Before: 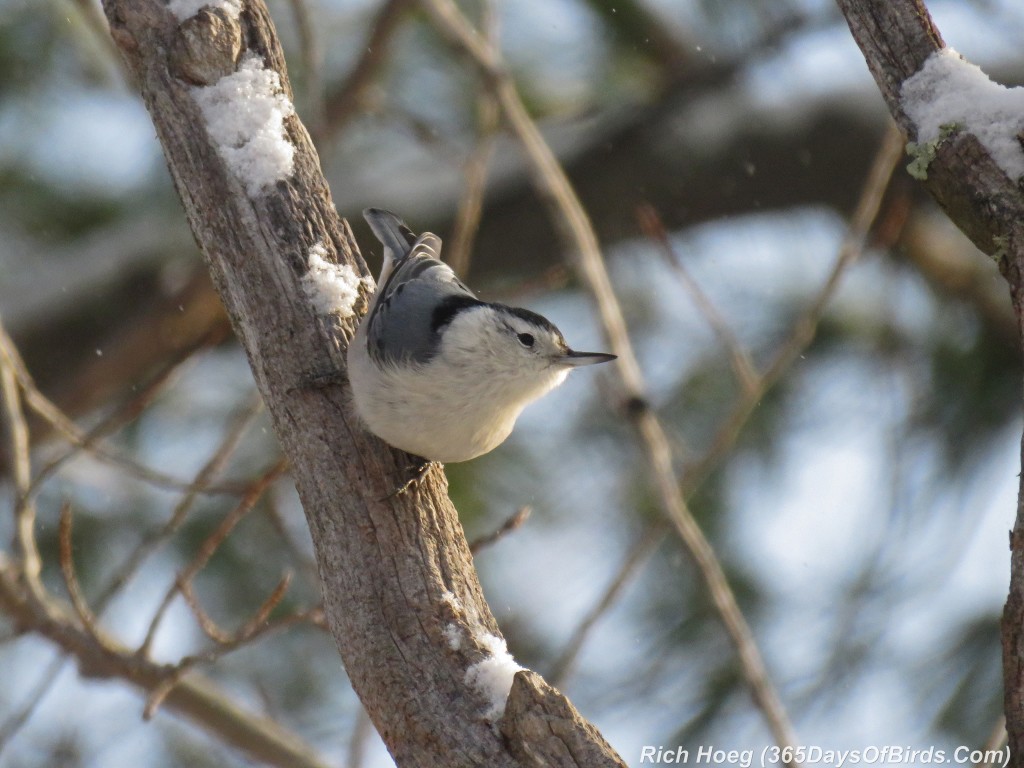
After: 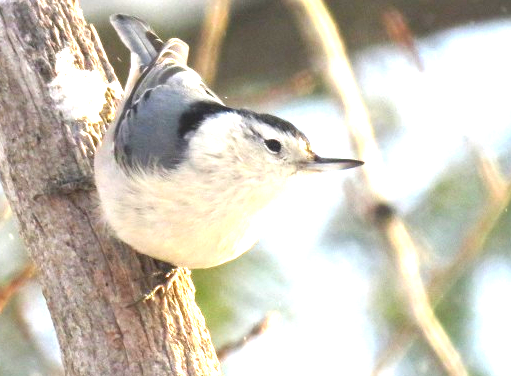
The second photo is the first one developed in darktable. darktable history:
crop: left 24.715%, top 25.367%, right 25.313%, bottom 25.559%
exposure: black level correction 0, exposure 1.993 EV, compensate highlight preservation false
contrast brightness saturation: saturation 0.181
